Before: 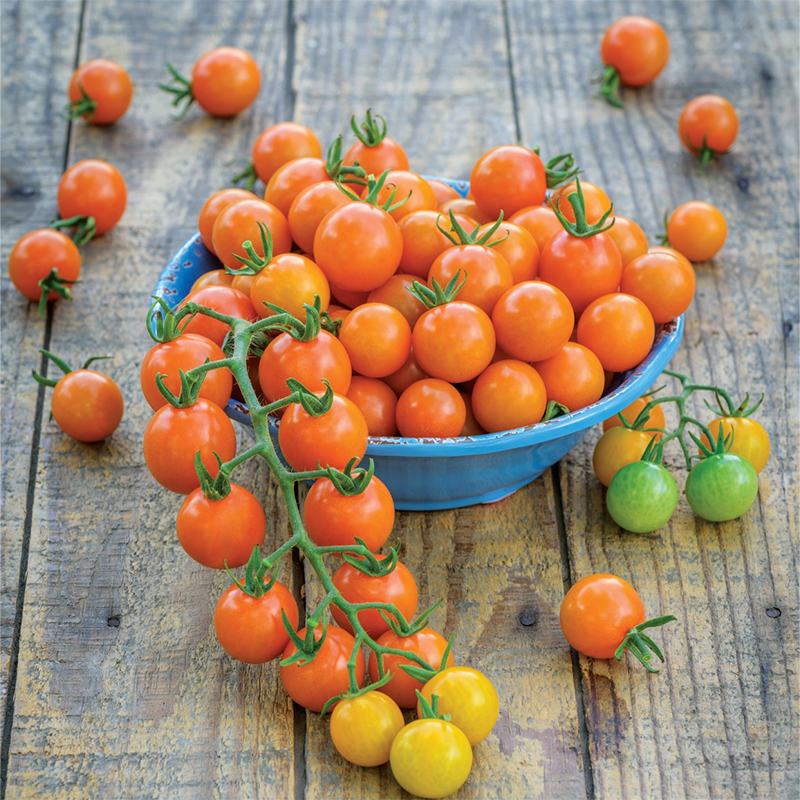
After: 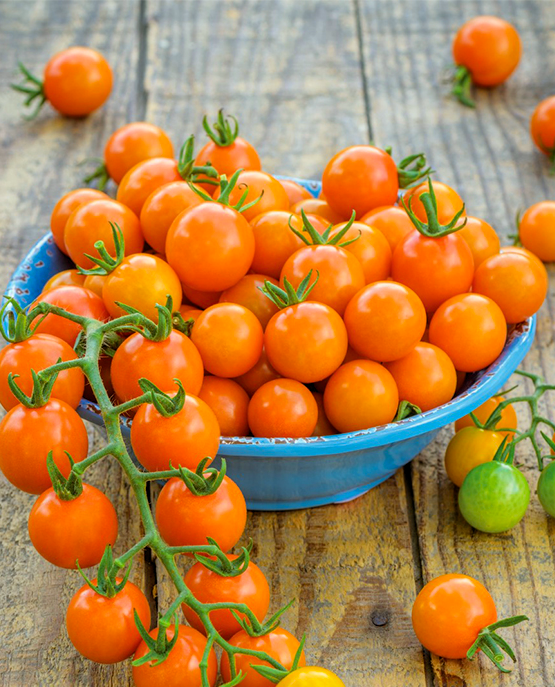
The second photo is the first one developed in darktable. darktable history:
color balance rgb: power › chroma 2.515%, power › hue 68.76°, linear chroma grading › global chroma 13.926%, perceptual saturation grading › global saturation 0.473%
crop: left 18.539%, right 12.042%, bottom 14.064%
levels: levels [0.018, 0.493, 1]
